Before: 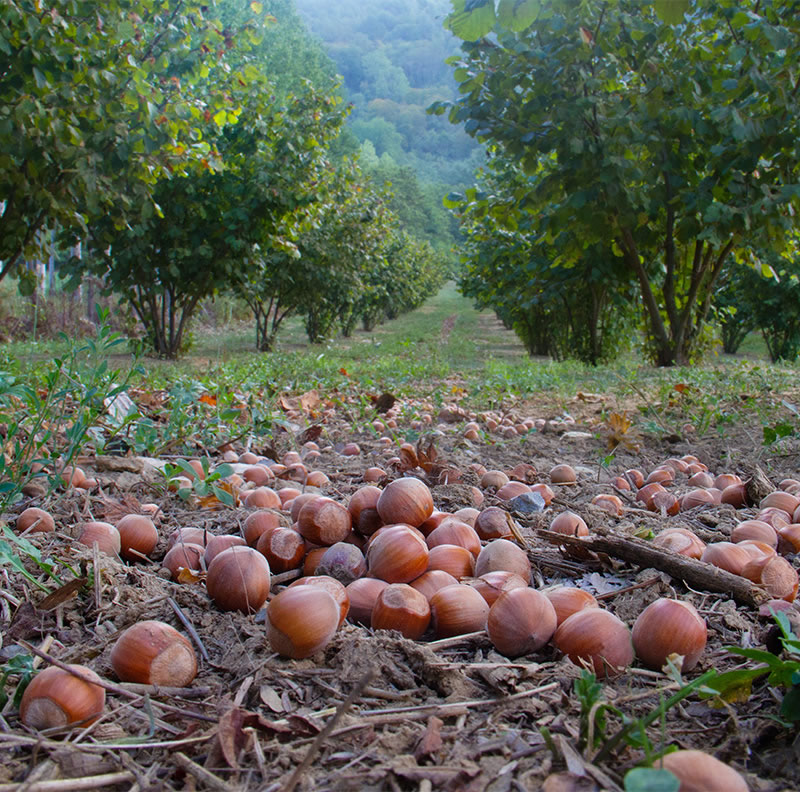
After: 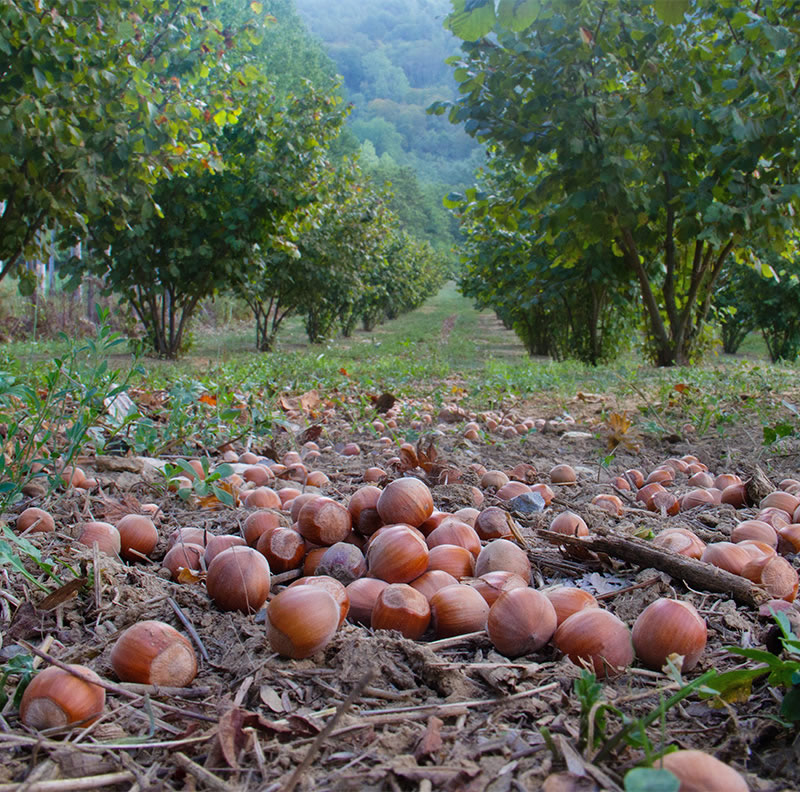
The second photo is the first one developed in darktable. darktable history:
exposure: compensate highlight preservation false
shadows and highlights: low approximation 0.01, soften with gaussian
